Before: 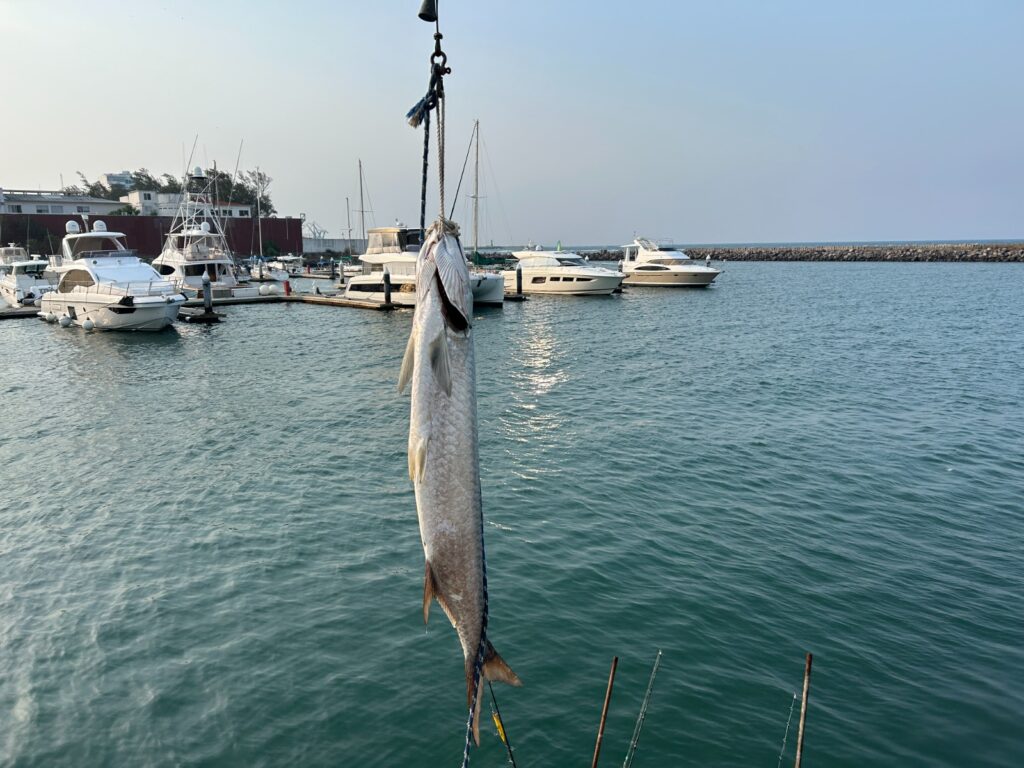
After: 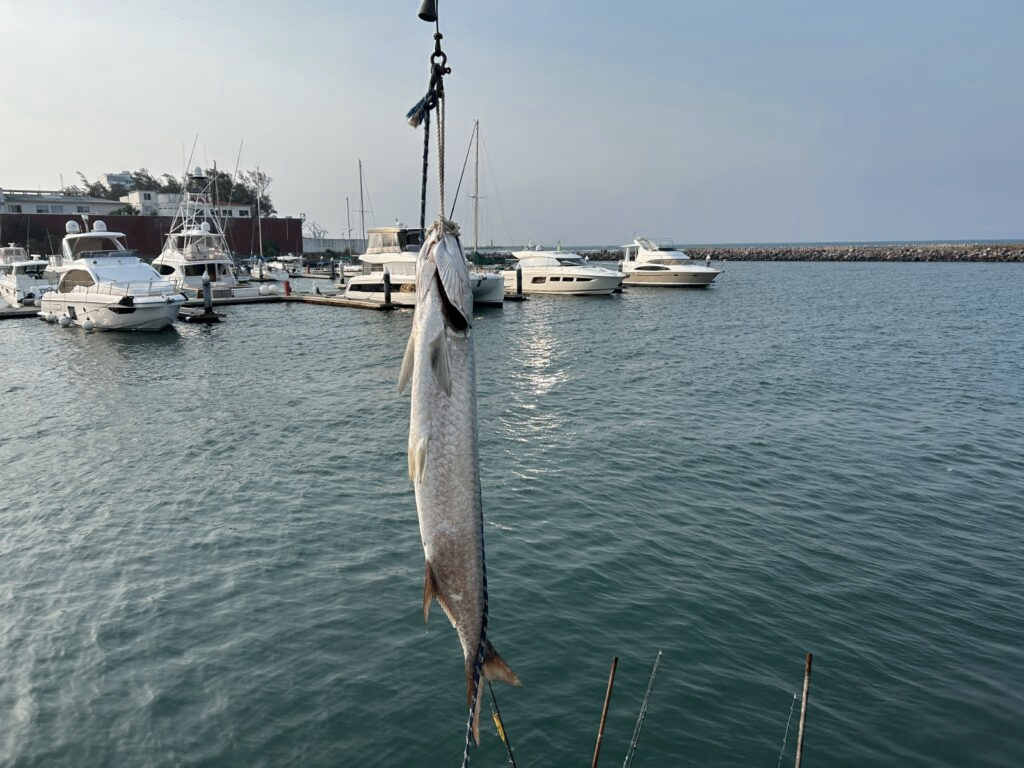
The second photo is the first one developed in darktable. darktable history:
color zones: curves: ch0 [(0, 0.5) (0.125, 0.4) (0.25, 0.5) (0.375, 0.4) (0.5, 0.4) (0.625, 0.35) (0.75, 0.35) (0.875, 0.5)]; ch1 [(0, 0.35) (0.125, 0.45) (0.25, 0.35) (0.375, 0.35) (0.5, 0.35) (0.625, 0.35) (0.75, 0.45) (0.875, 0.35)]; ch2 [(0, 0.6) (0.125, 0.5) (0.25, 0.5) (0.375, 0.6) (0.5, 0.6) (0.625, 0.5) (0.75, 0.5) (0.875, 0.5)]
white balance: red 1, blue 1
